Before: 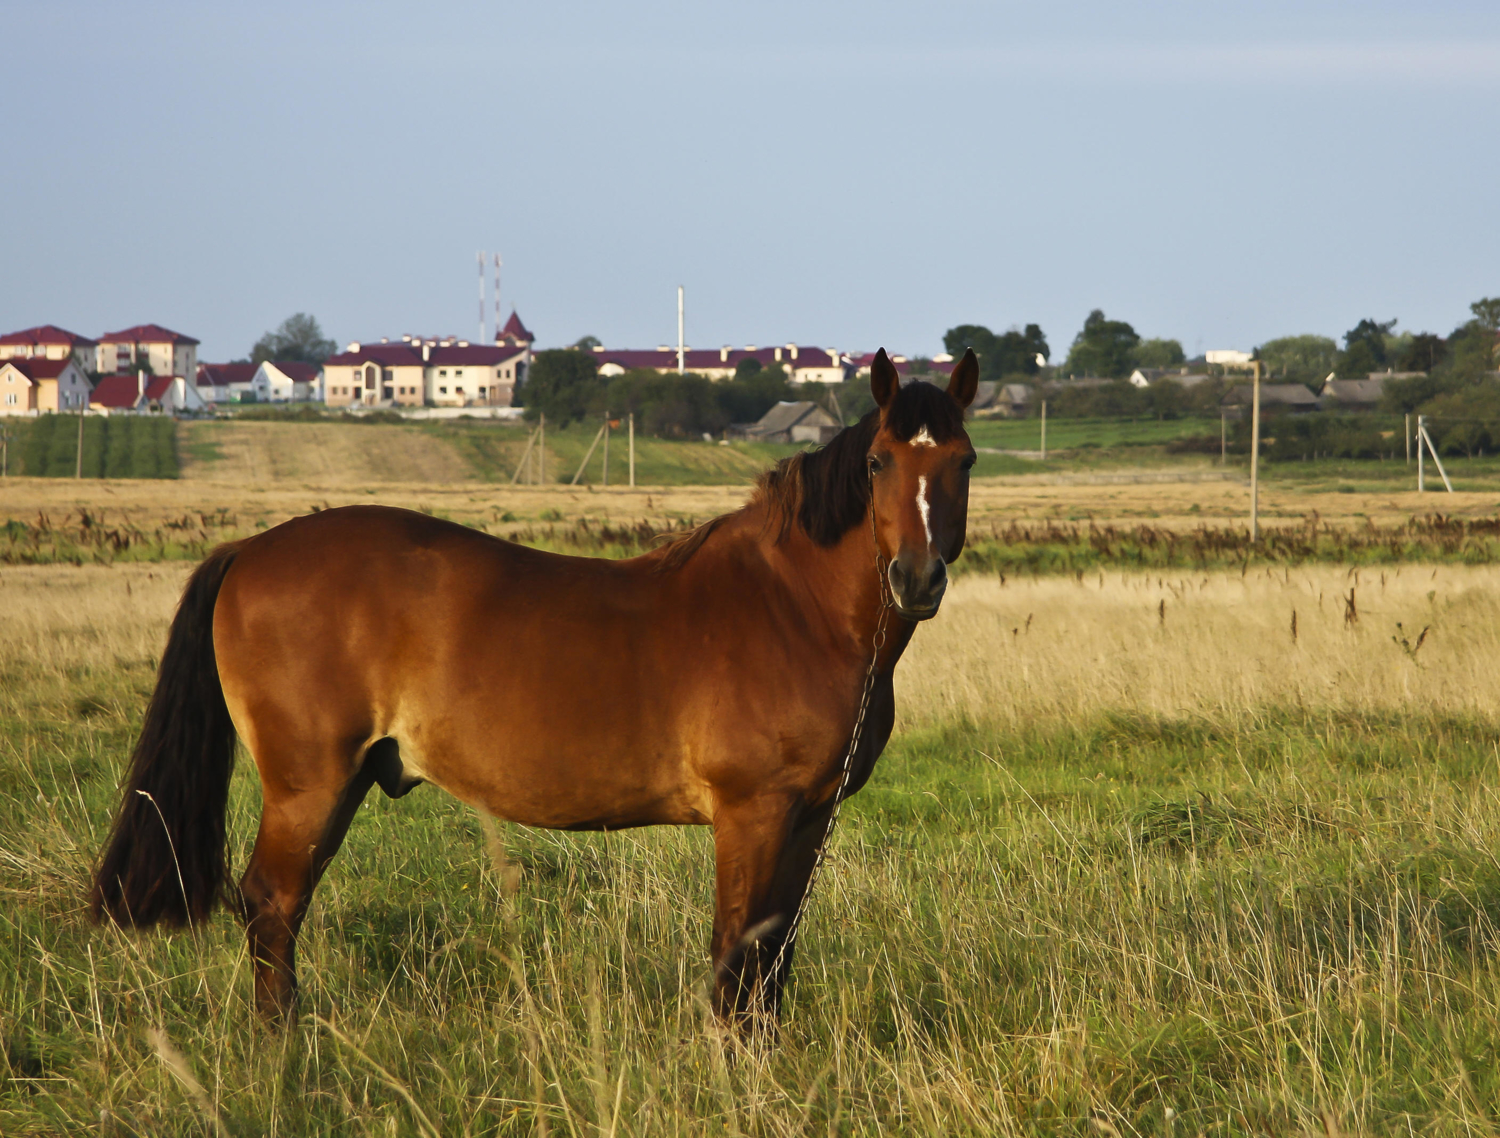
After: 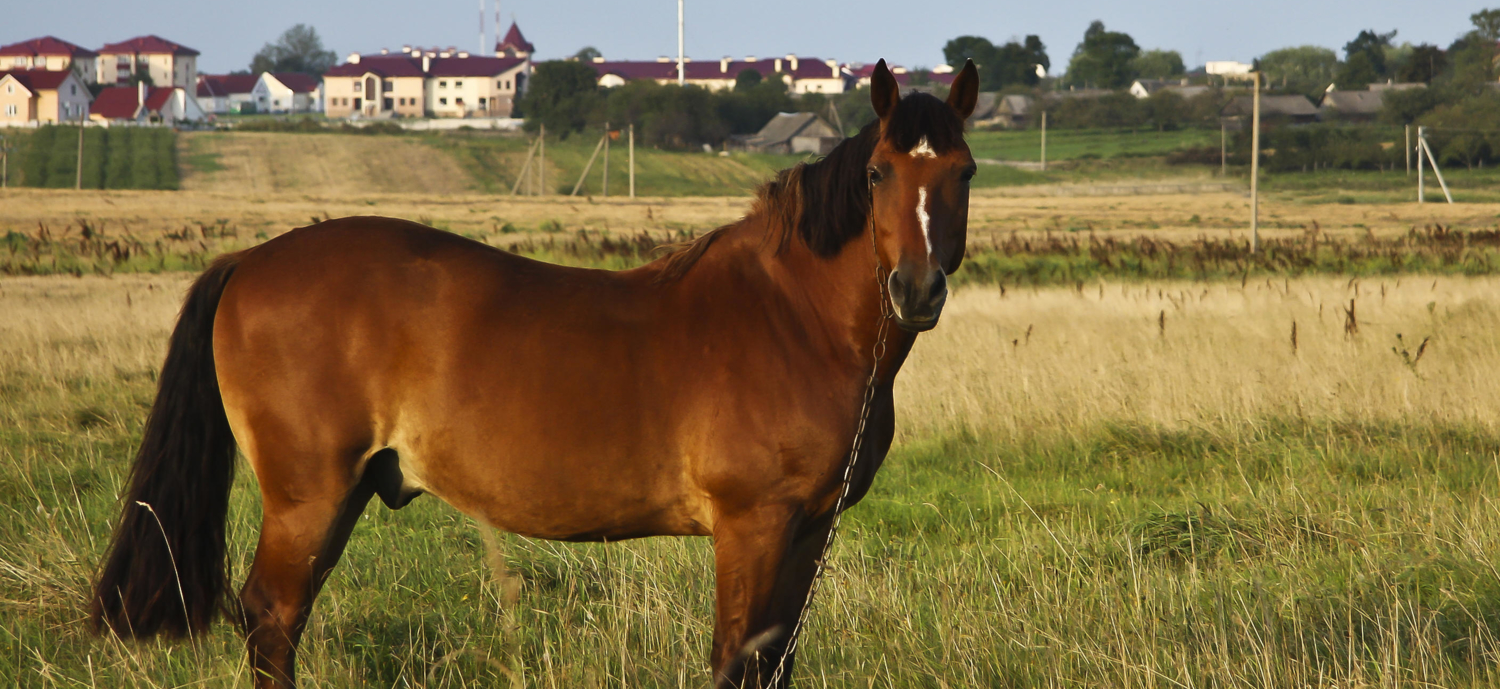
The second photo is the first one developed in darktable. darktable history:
crop and rotate: top 25.473%, bottom 13.962%
